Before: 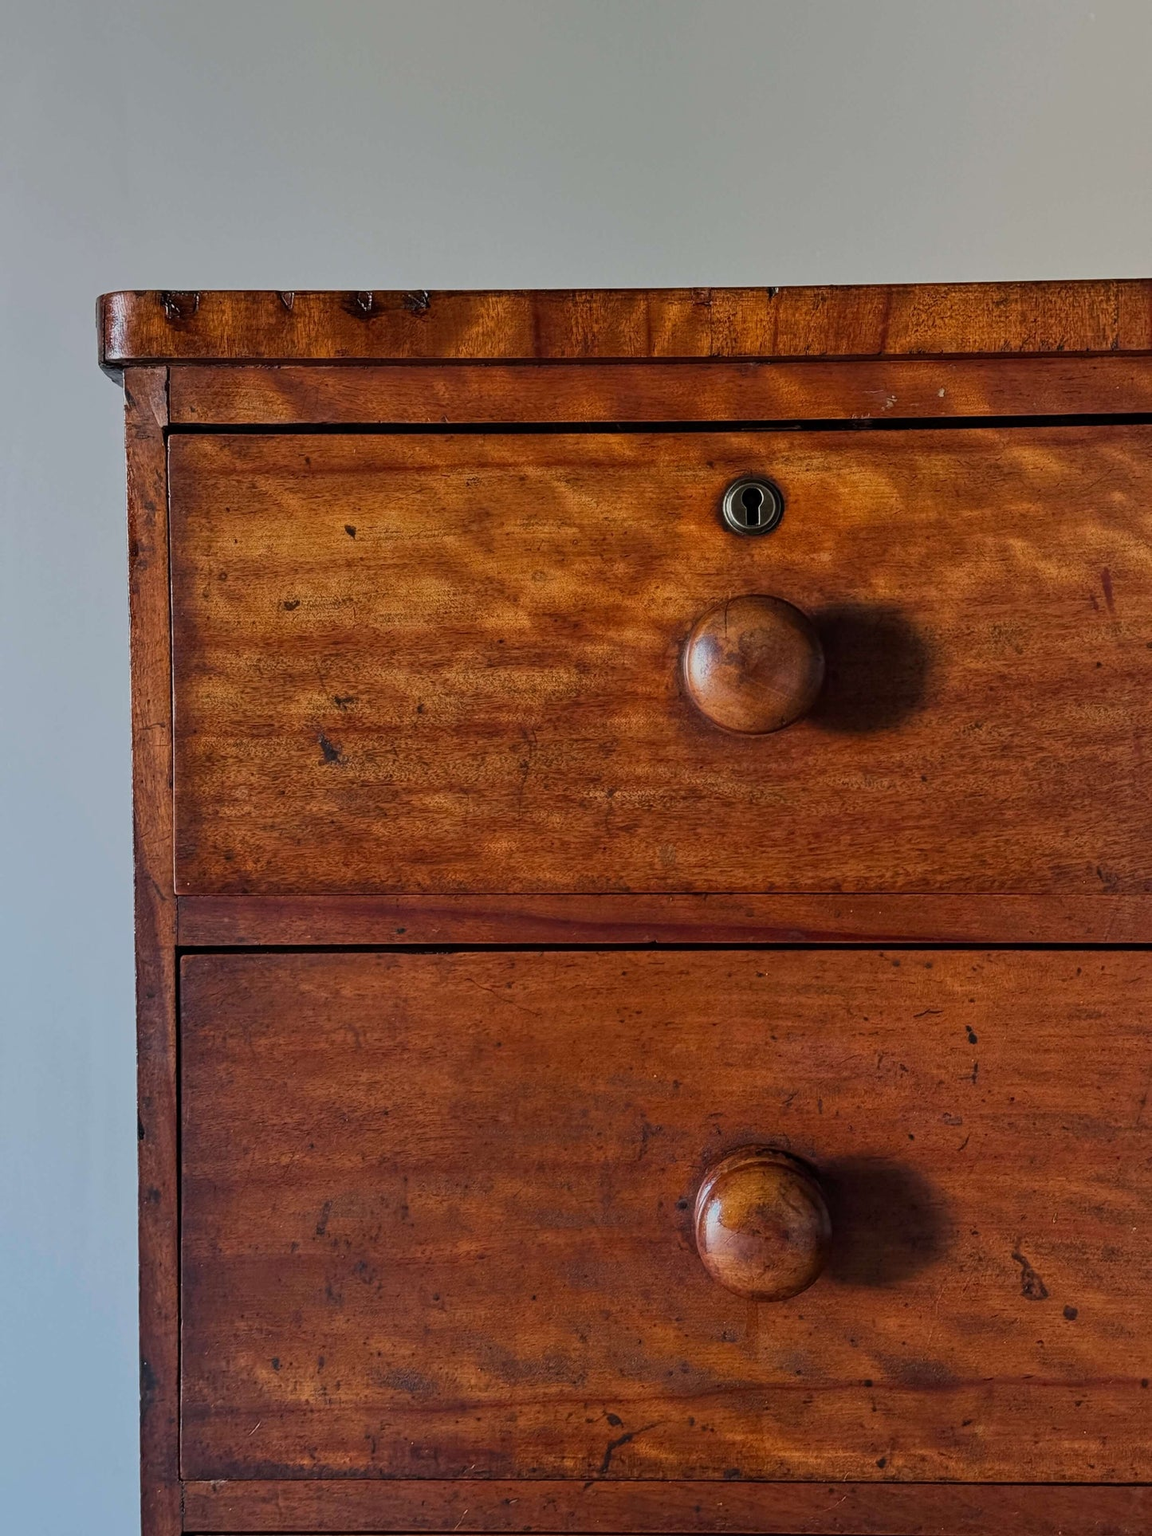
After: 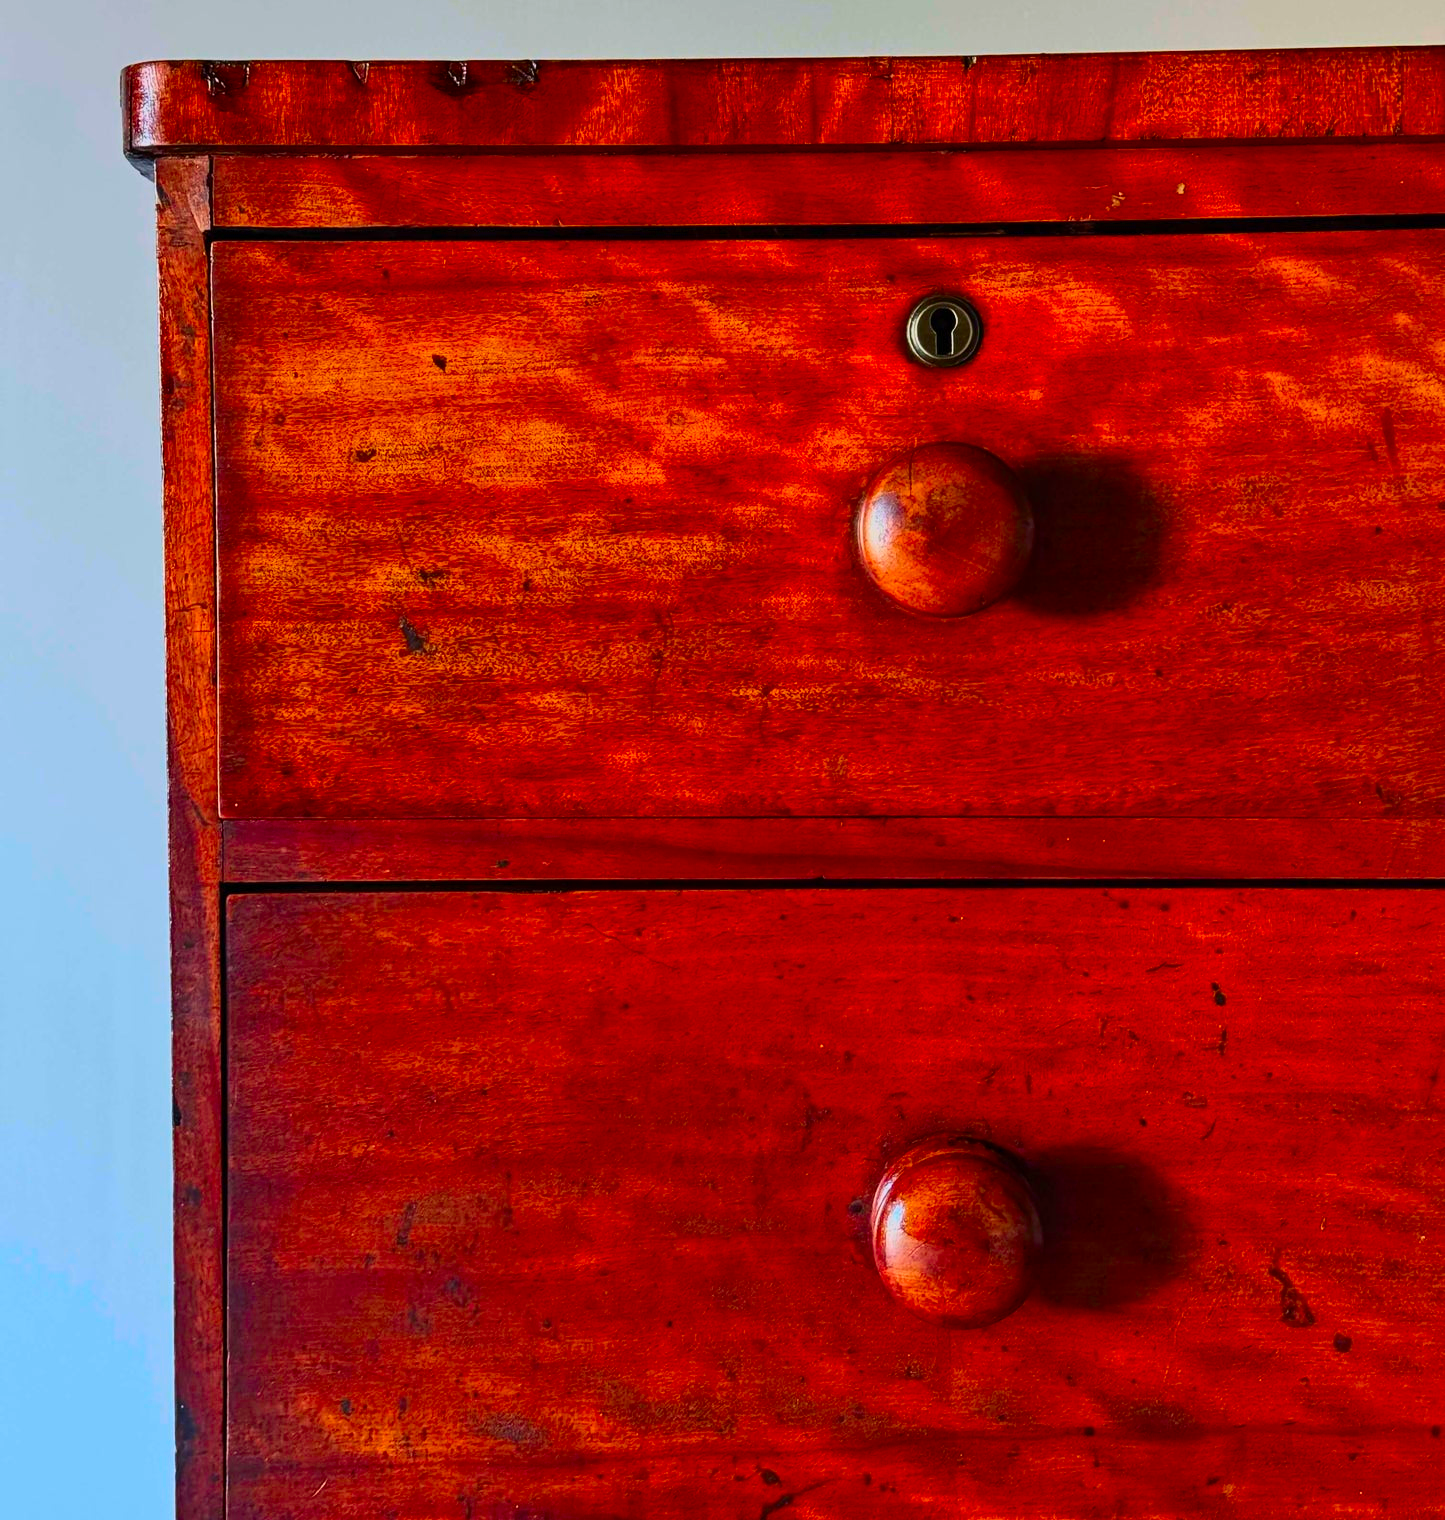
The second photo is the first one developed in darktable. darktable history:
contrast brightness saturation: contrast 0.226, brightness 0.099, saturation 0.288
crop and rotate: top 15.784%, bottom 5.316%
color correction: highlights b* -0.022, saturation 1.84
exposure: exposure -0.045 EV, compensate highlight preservation false
